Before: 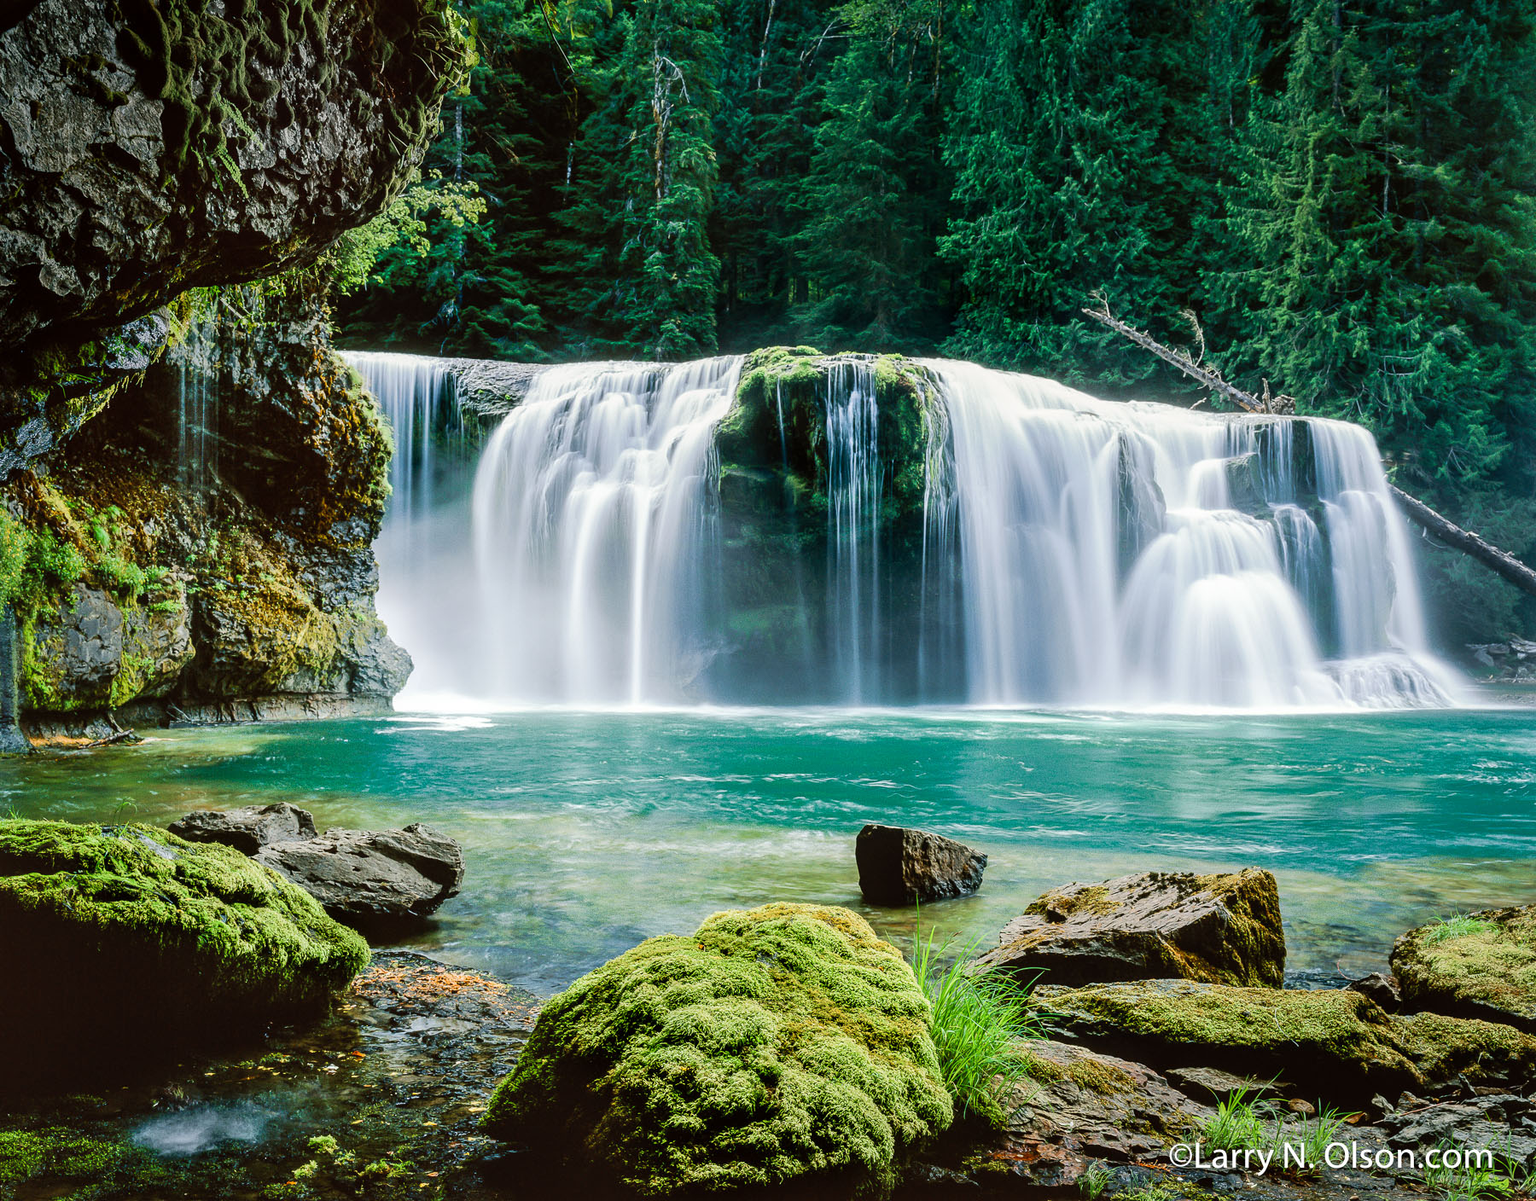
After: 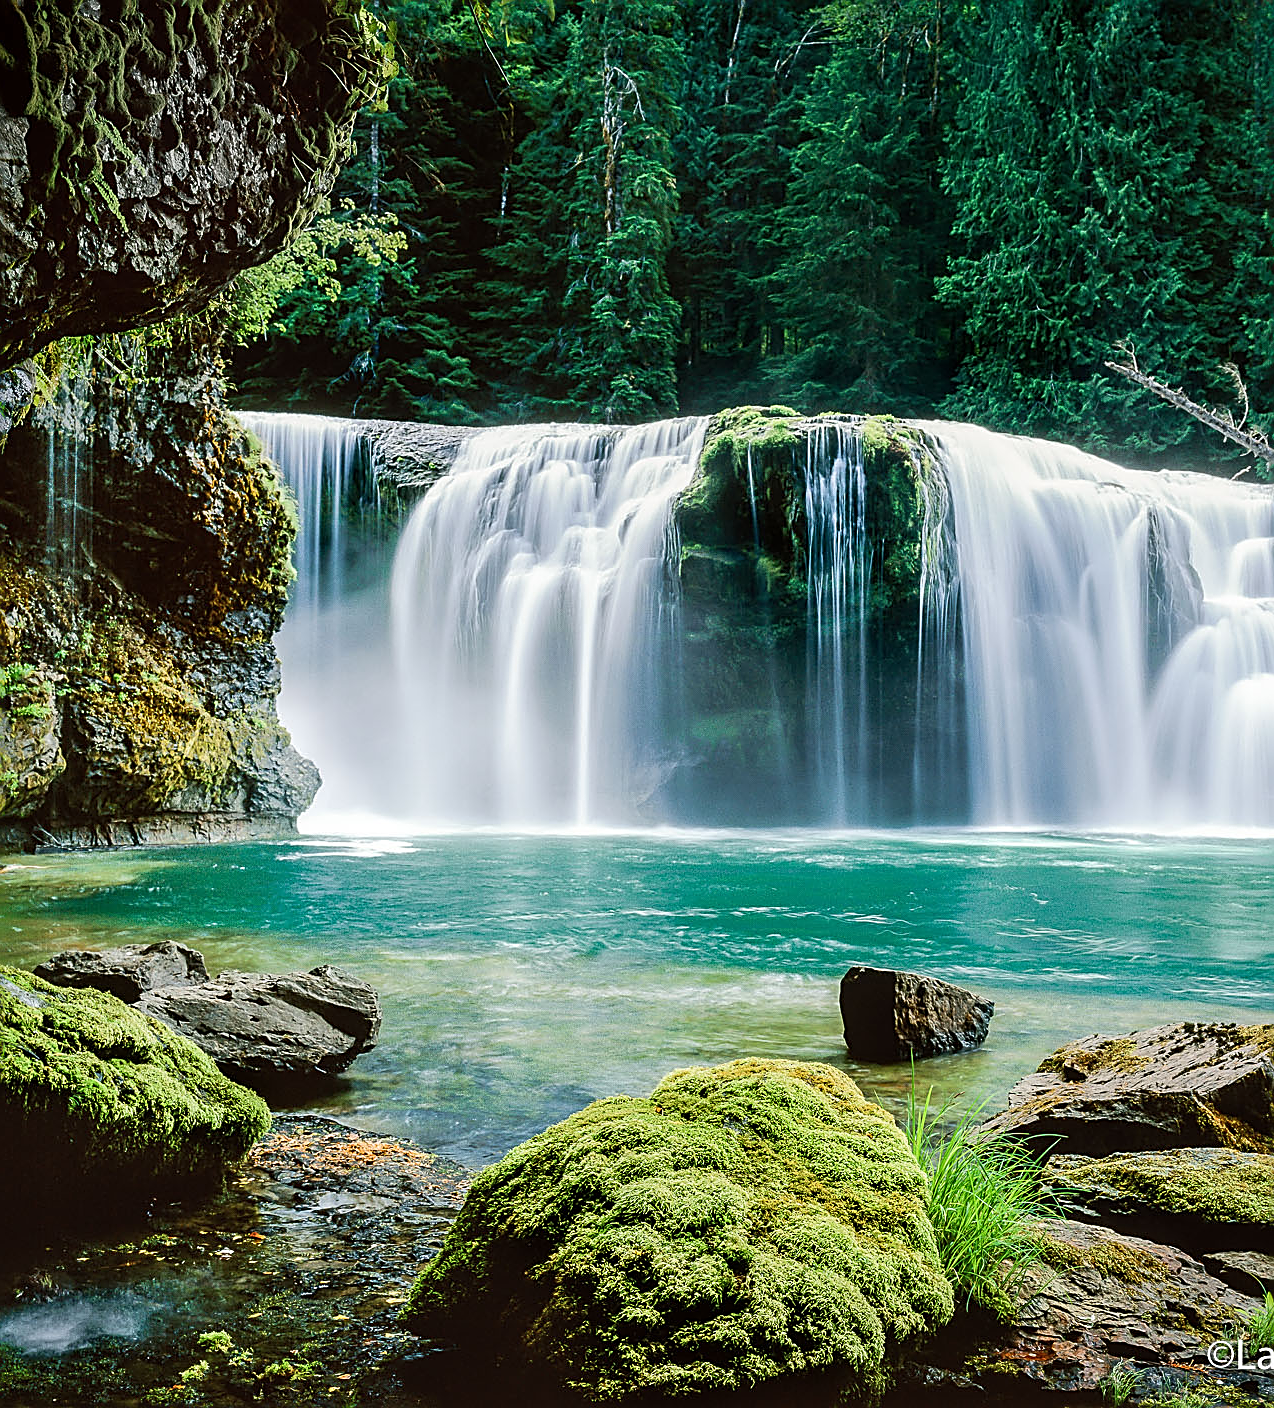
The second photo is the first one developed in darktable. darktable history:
crop and rotate: left 9.061%, right 20.142%
sharpen: amount 0.75
